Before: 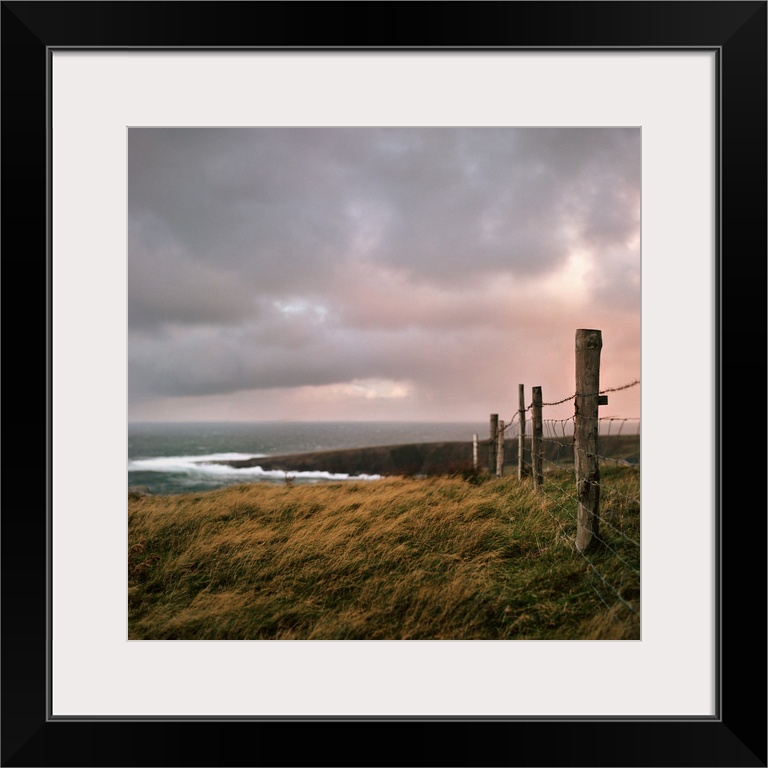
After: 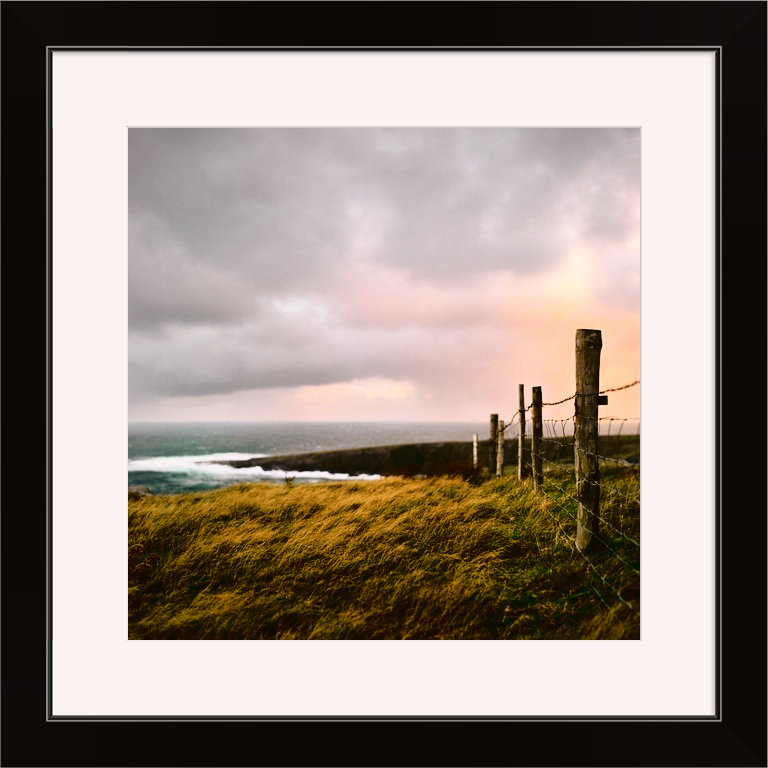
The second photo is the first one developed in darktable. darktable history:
tone curve: curves: ch0 [(0, 0.022) (0.177, 0.086) (0.392, 0.438) (0.704, 0.844) (0.858, 0.938) (1, 0.981)]; ch1 [(0, 0) (0.402, 0.36) (0.476, 0.456) (0.498, 0.501) (0.518, 0.521) (0.58, 0.598) (0.619, 0.65) (0.692, 0.737) (1, 1)]; ch2 [(0, 0) (0.415, 0.438) (0.483, 0.499) (0.503, 0.507) (0.526, 0.537) (0.563, 0.624) (0.626, 0.714) (0.699, 0.753) (0.997, 0.858)], color space Lab, independent channels
